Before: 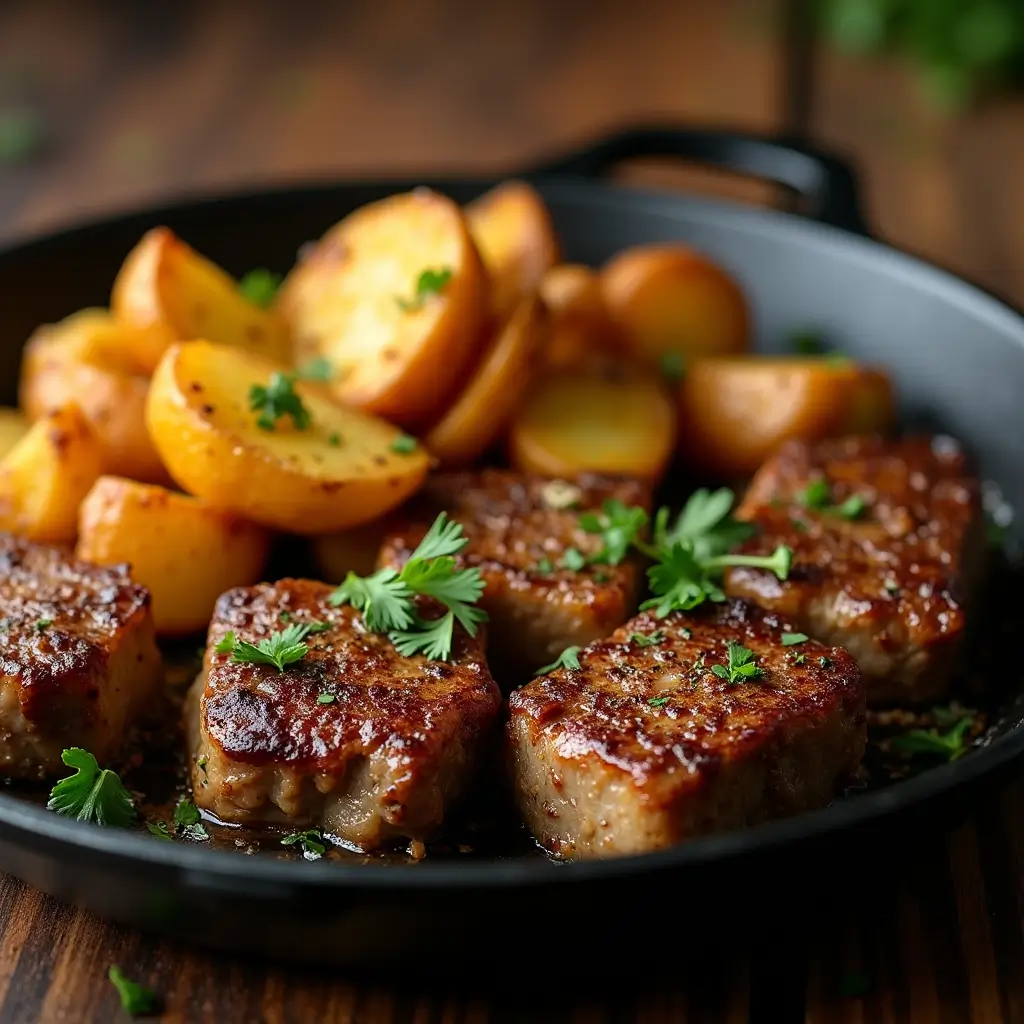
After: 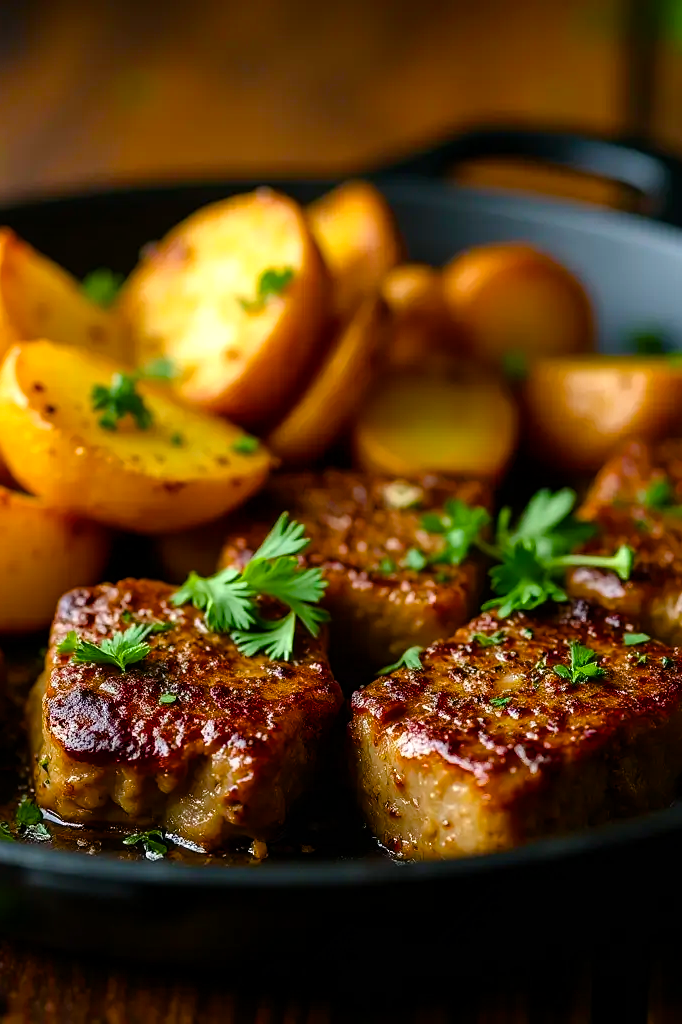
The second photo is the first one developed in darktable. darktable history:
color balance rgb: perceptual saturation grading › global saturation 20%, perceptual saturation grading › highlights -25.529%, perceptual saturation grading › shadows 50.109%, global vibrance 35.28%, contrast 10.395%
crop and rotate: left 15.495%, right 17.834%
